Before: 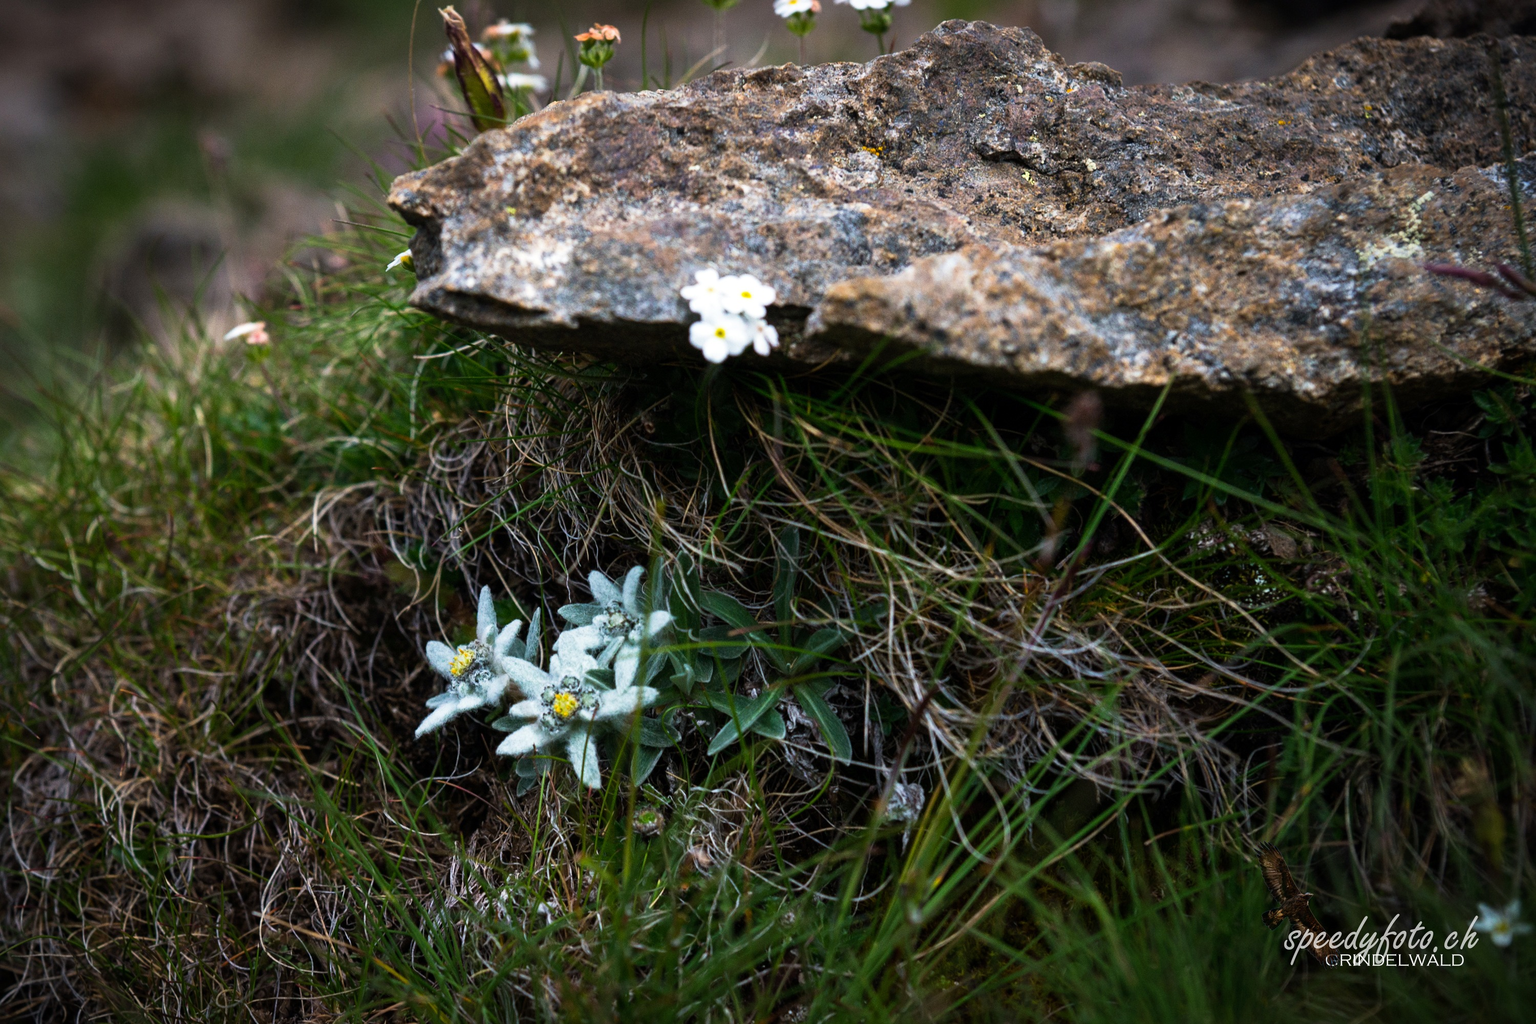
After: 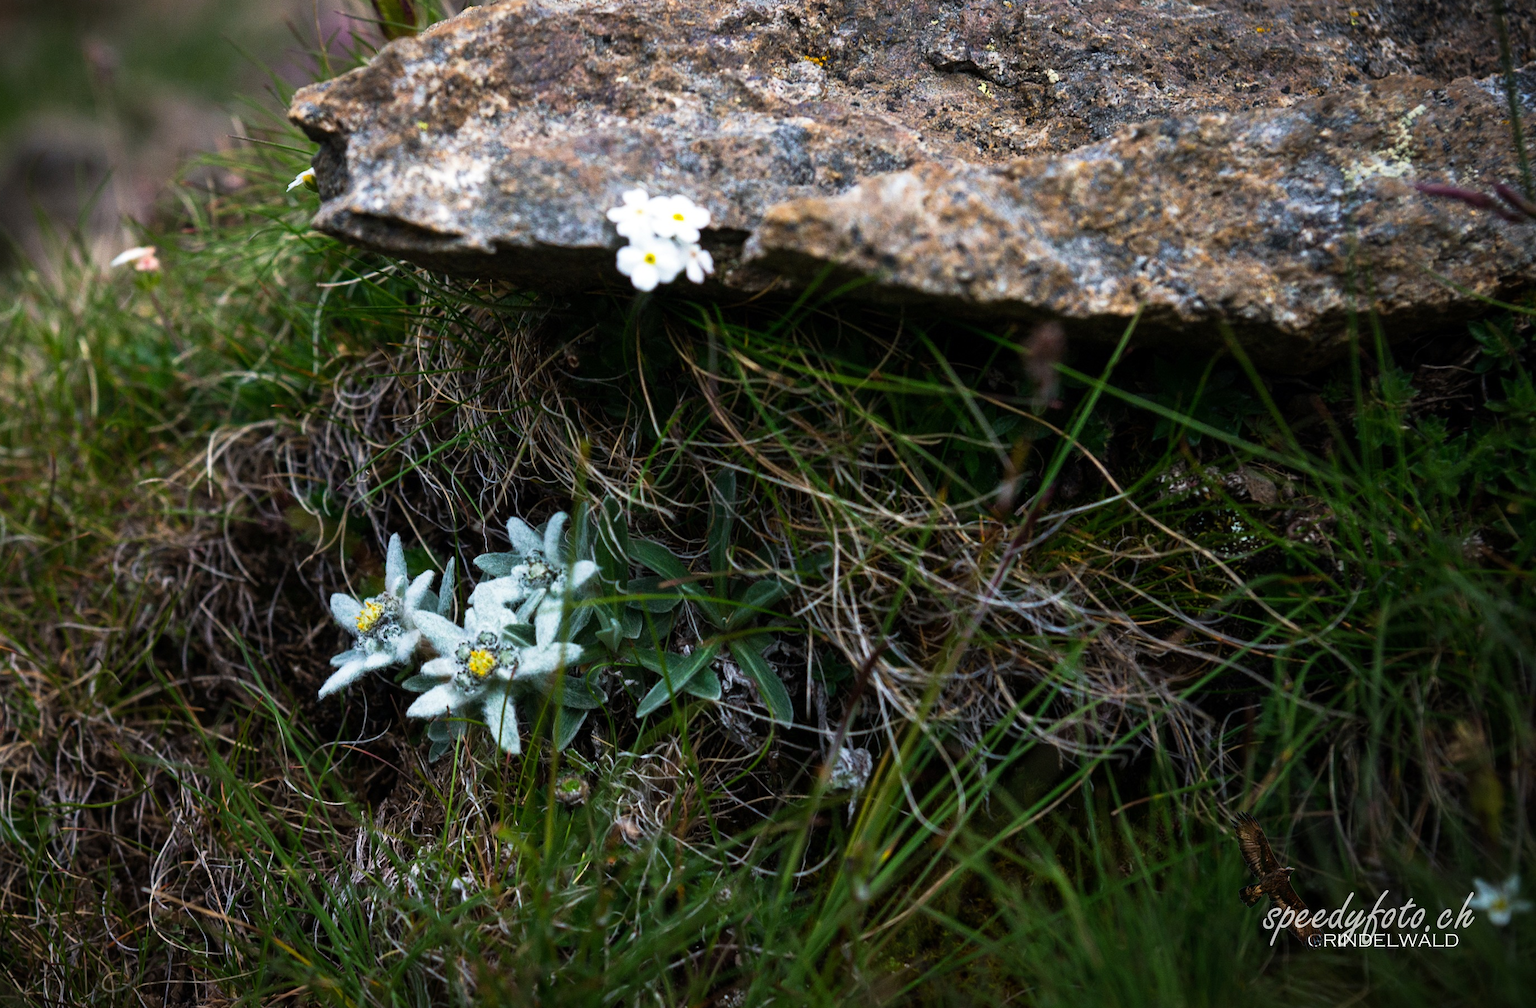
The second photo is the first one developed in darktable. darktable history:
crop and rotate: left 7.995%, top 9.341%
